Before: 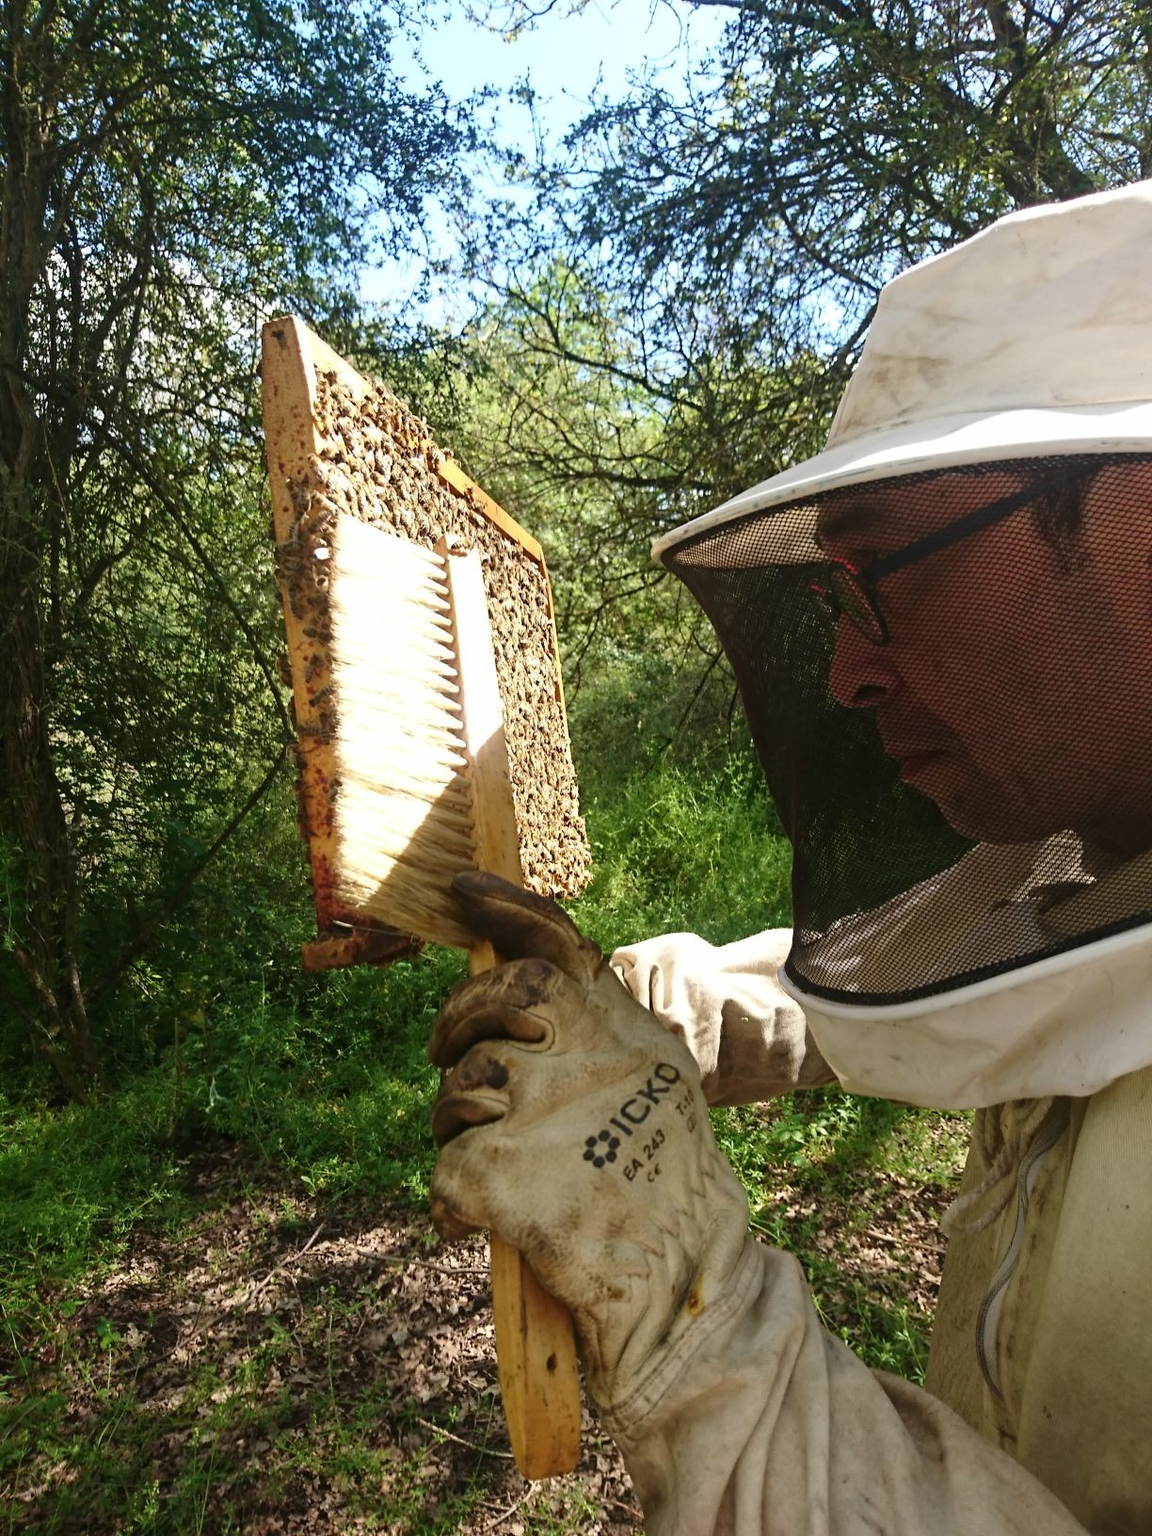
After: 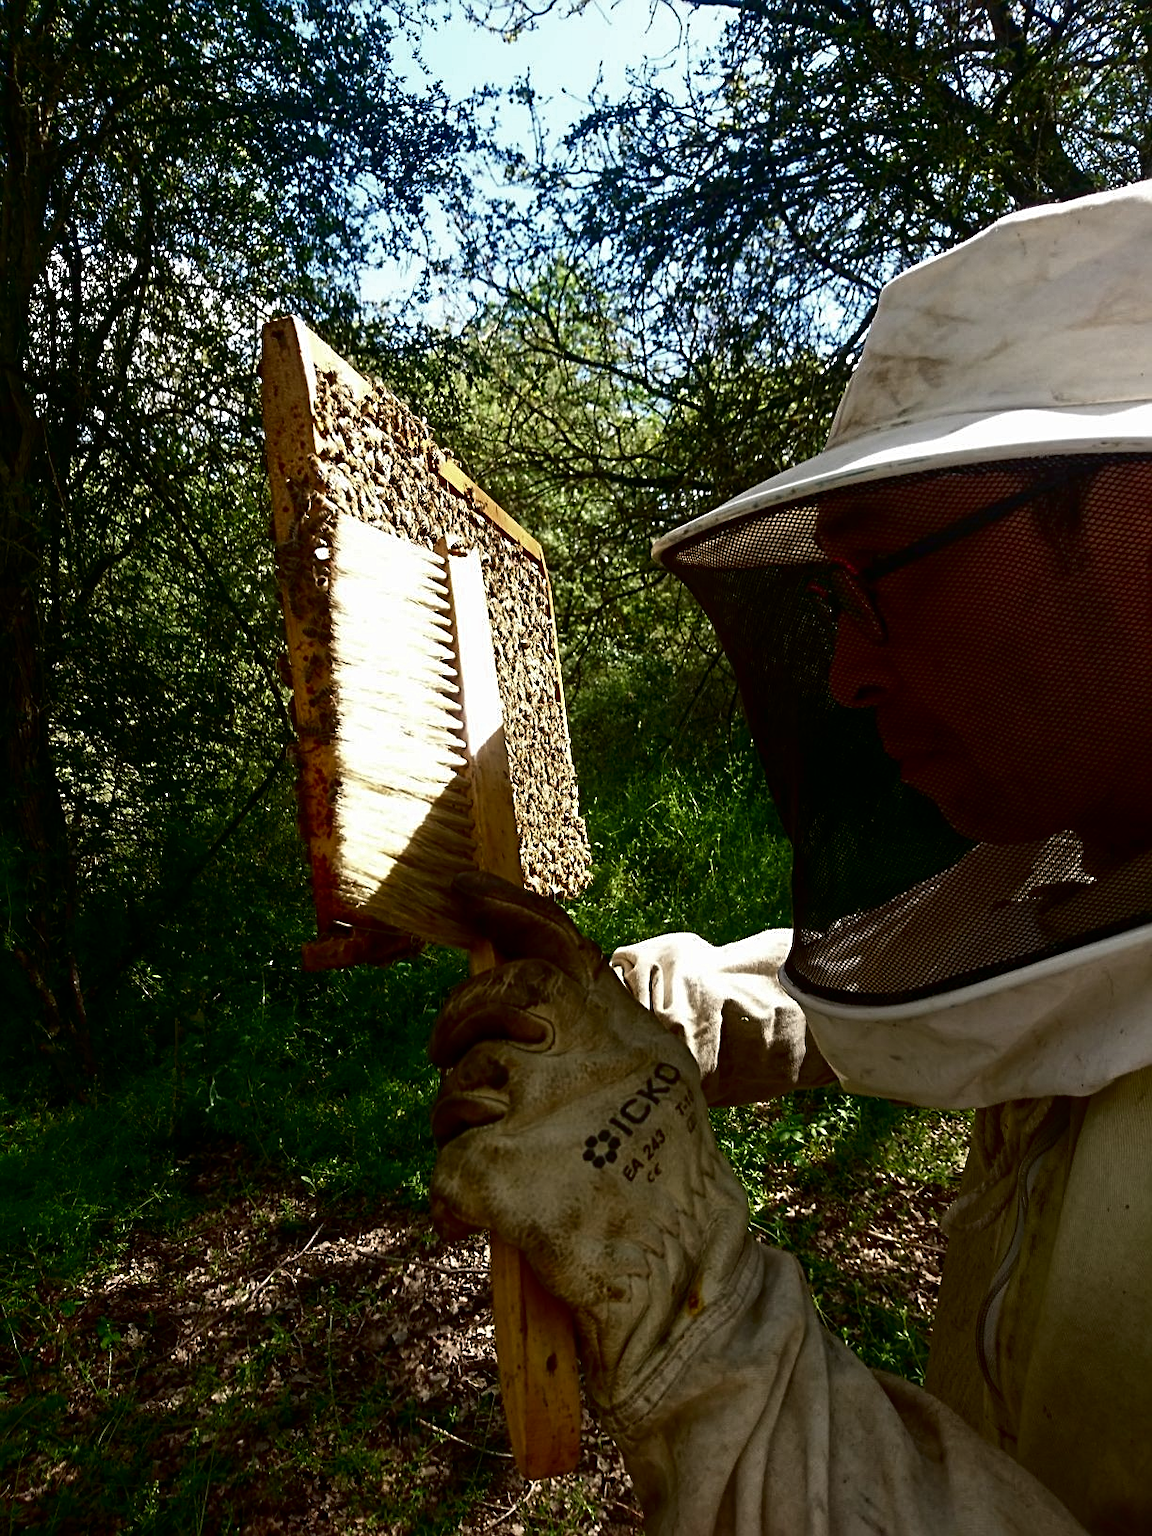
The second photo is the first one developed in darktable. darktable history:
contrast brightness saturation: brightness -0.52
sharpen: radius 2.167, amount 0.381, threshold 0
